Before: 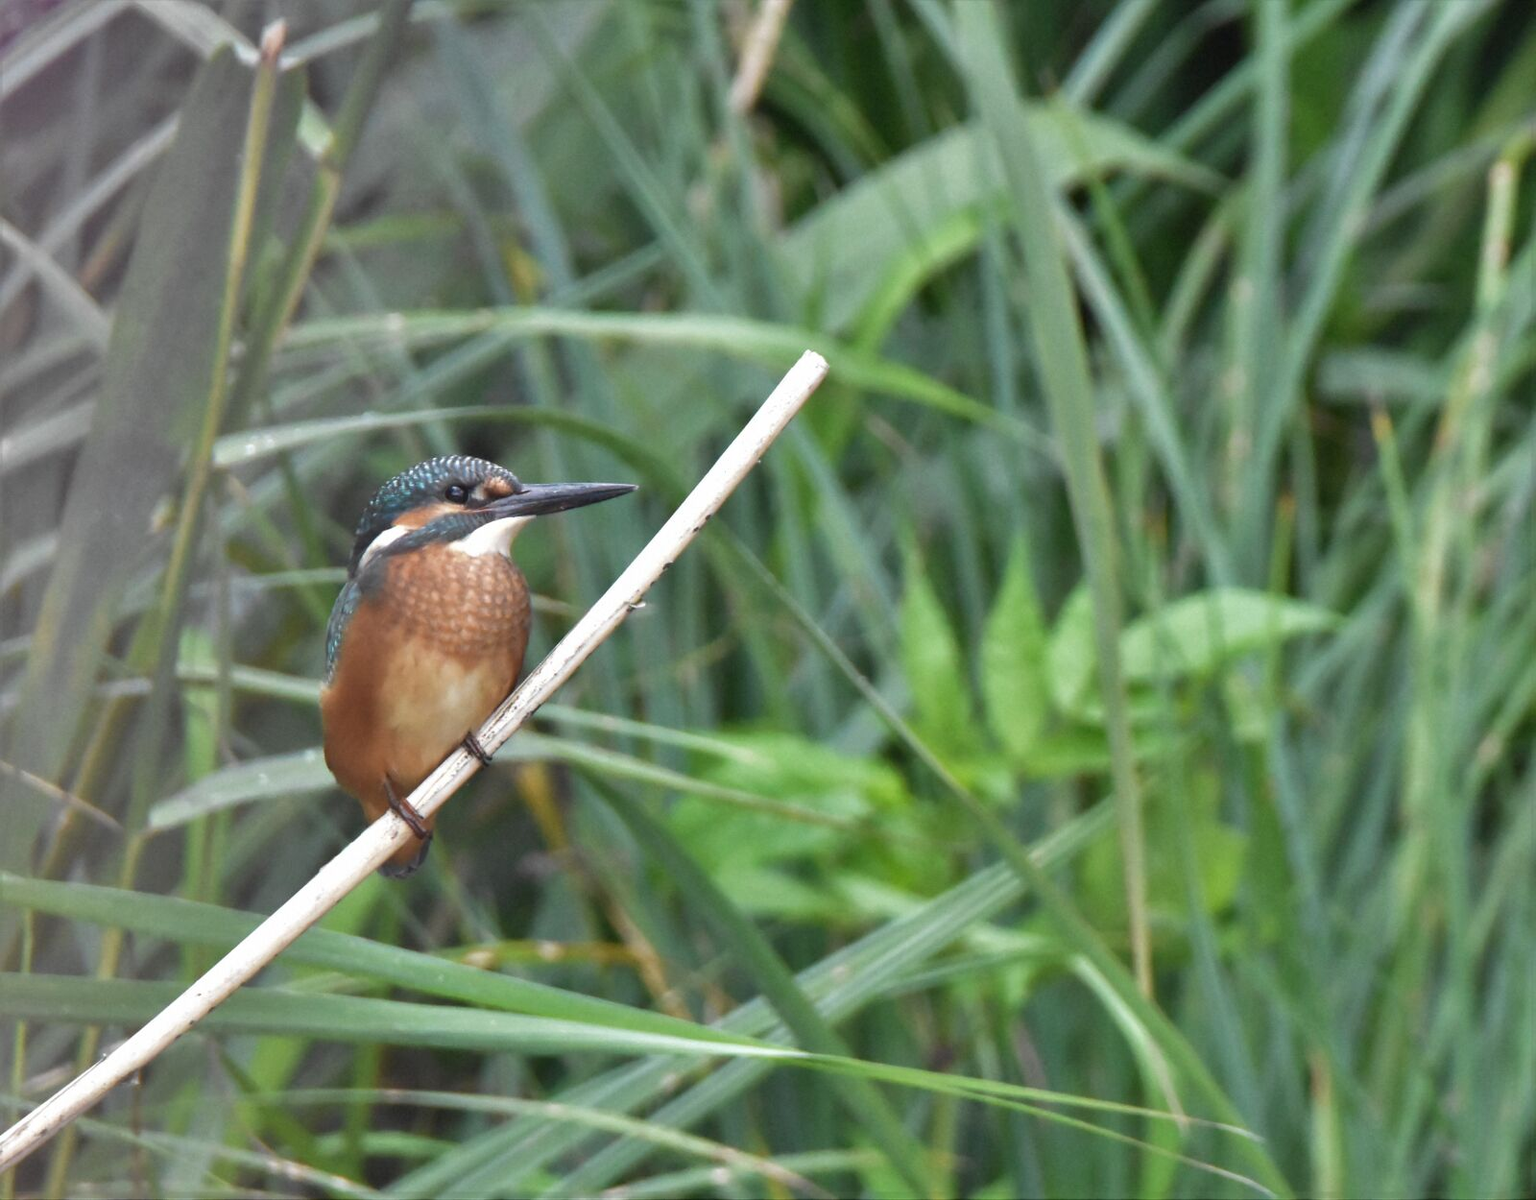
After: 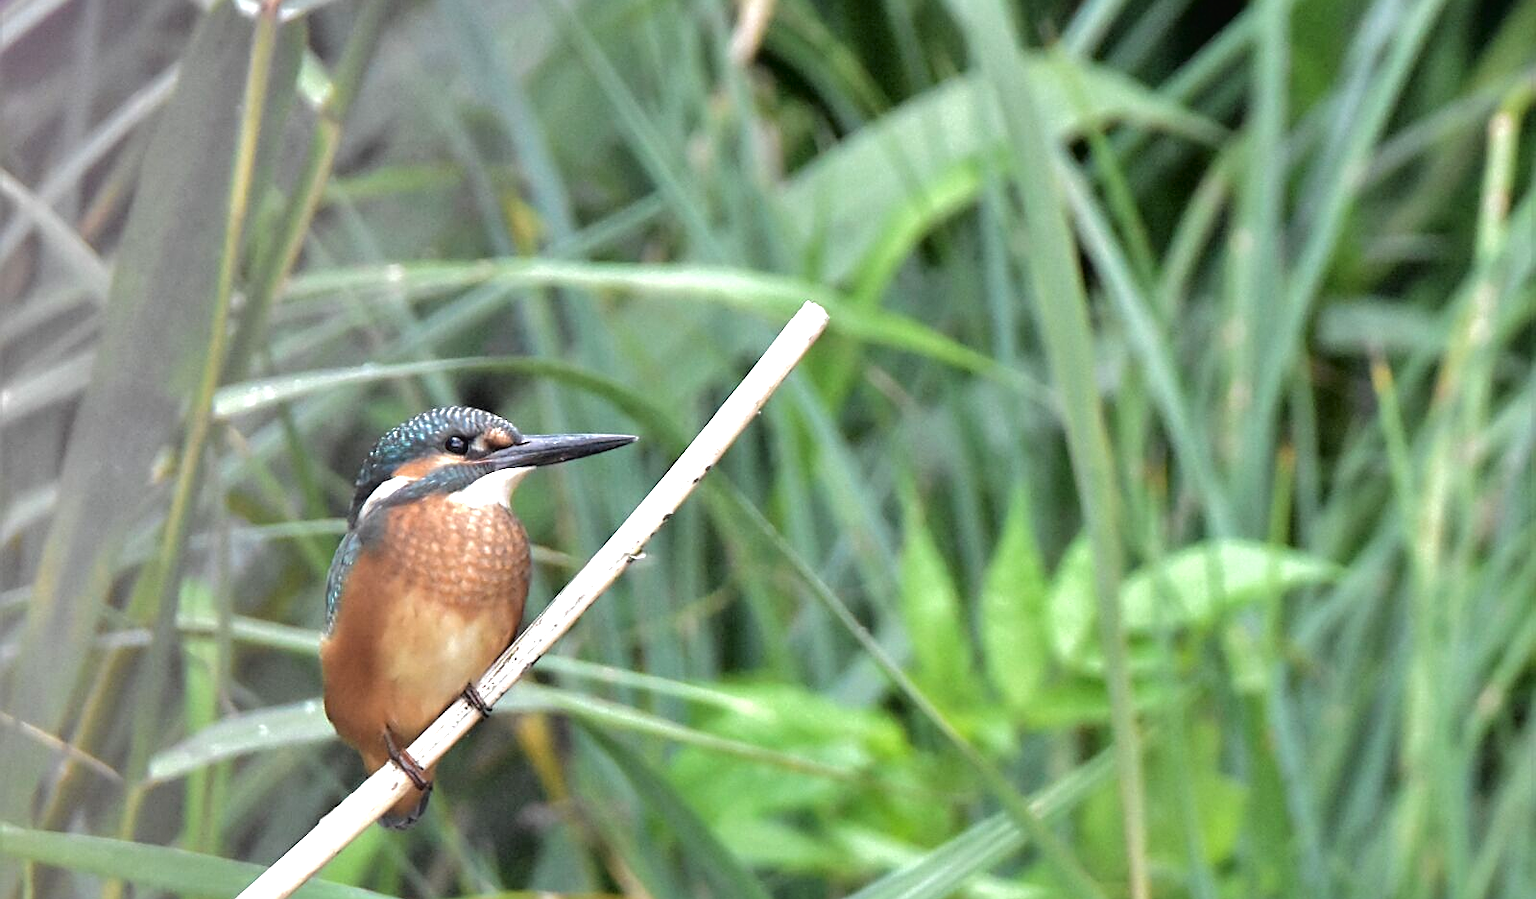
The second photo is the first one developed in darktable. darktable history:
crop: top 4.102%, bottom 20.871%
sharpen: on, module defaults
tone curve: curves: ch0 [(0, 0) (0.003, 0.018) (0.011, 0.019) (0.025, 0.02) (0.044, 0.024) (0.069, 0.034) (0.1, 0.049) (0.136, 0.082) (0.177, 0.136) (0.224, 0.196) (0.277, 0.263) (0.335, 0.329) (0.399, 0.401) (0.468, 0.473) (0.543, 0.546) (0.623, 0.625) (0.709, 0.698) (0.801, 0.779) (0.898, 0.867) (1, 1)], color space Lab, independent channels, preserve colors none
tone equalizer: -8 EV -0.769 EV, -7 EV -0.721 EV, -6 EV -0.638 EV, -5 EV -0.402 EV, -3 EV 0.37 EV, -2 EV 0.6 EV, -1 EV 0.701 EV, +0 EV 0.769 EV
